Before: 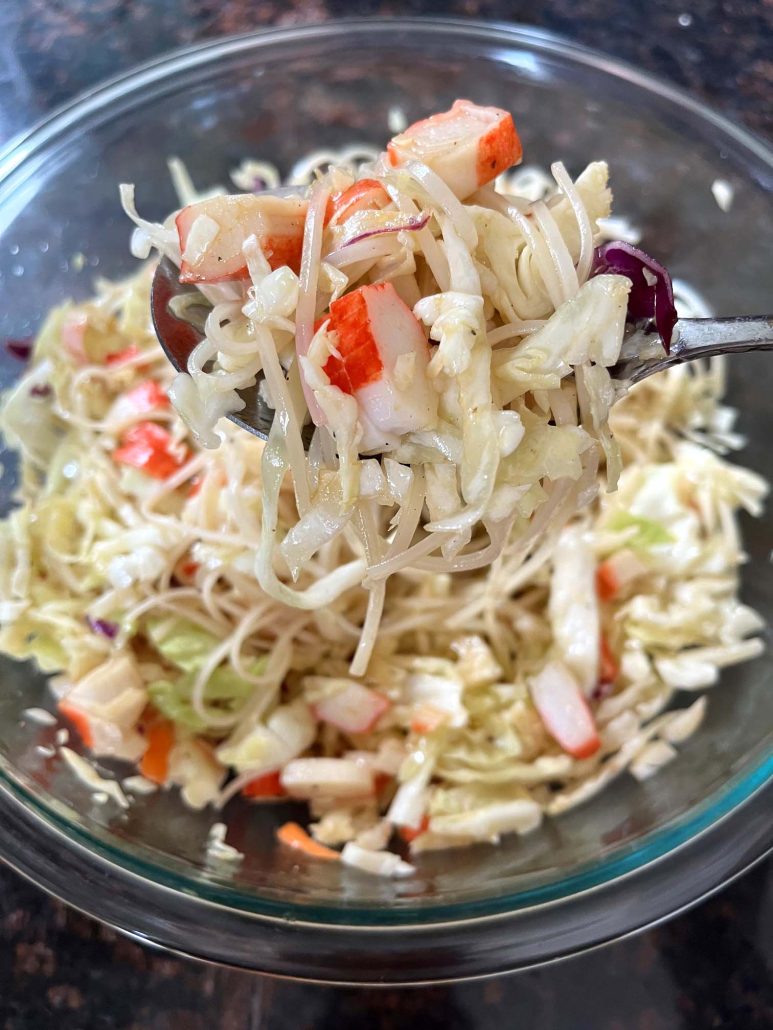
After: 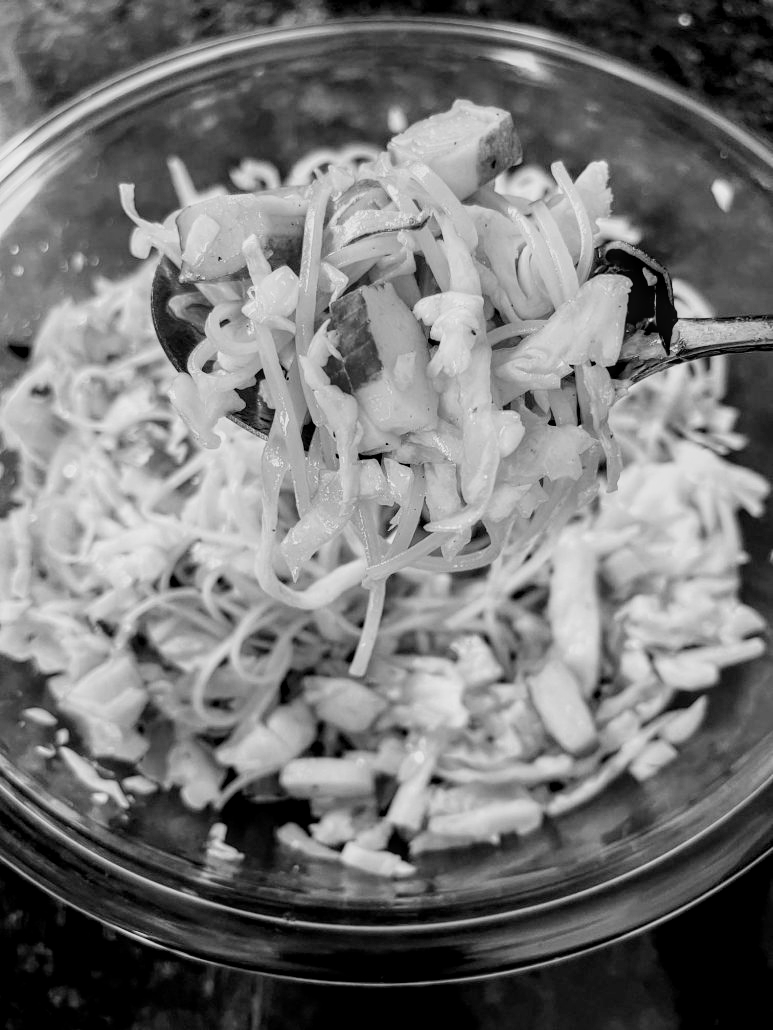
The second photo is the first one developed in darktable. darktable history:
filmic rgb: black relative exposure -5.12 EV, white relative exposure 3.53 EV, hardness 3.18, contrast 1.202, highlights saturation mix -48.97%, add noise in highlights 0.002, preserve chrominance no, color science v3 (2019), use custom middle-gray values true, contrast in highlights soft
local contrast: highlights 25%, detail 130%
